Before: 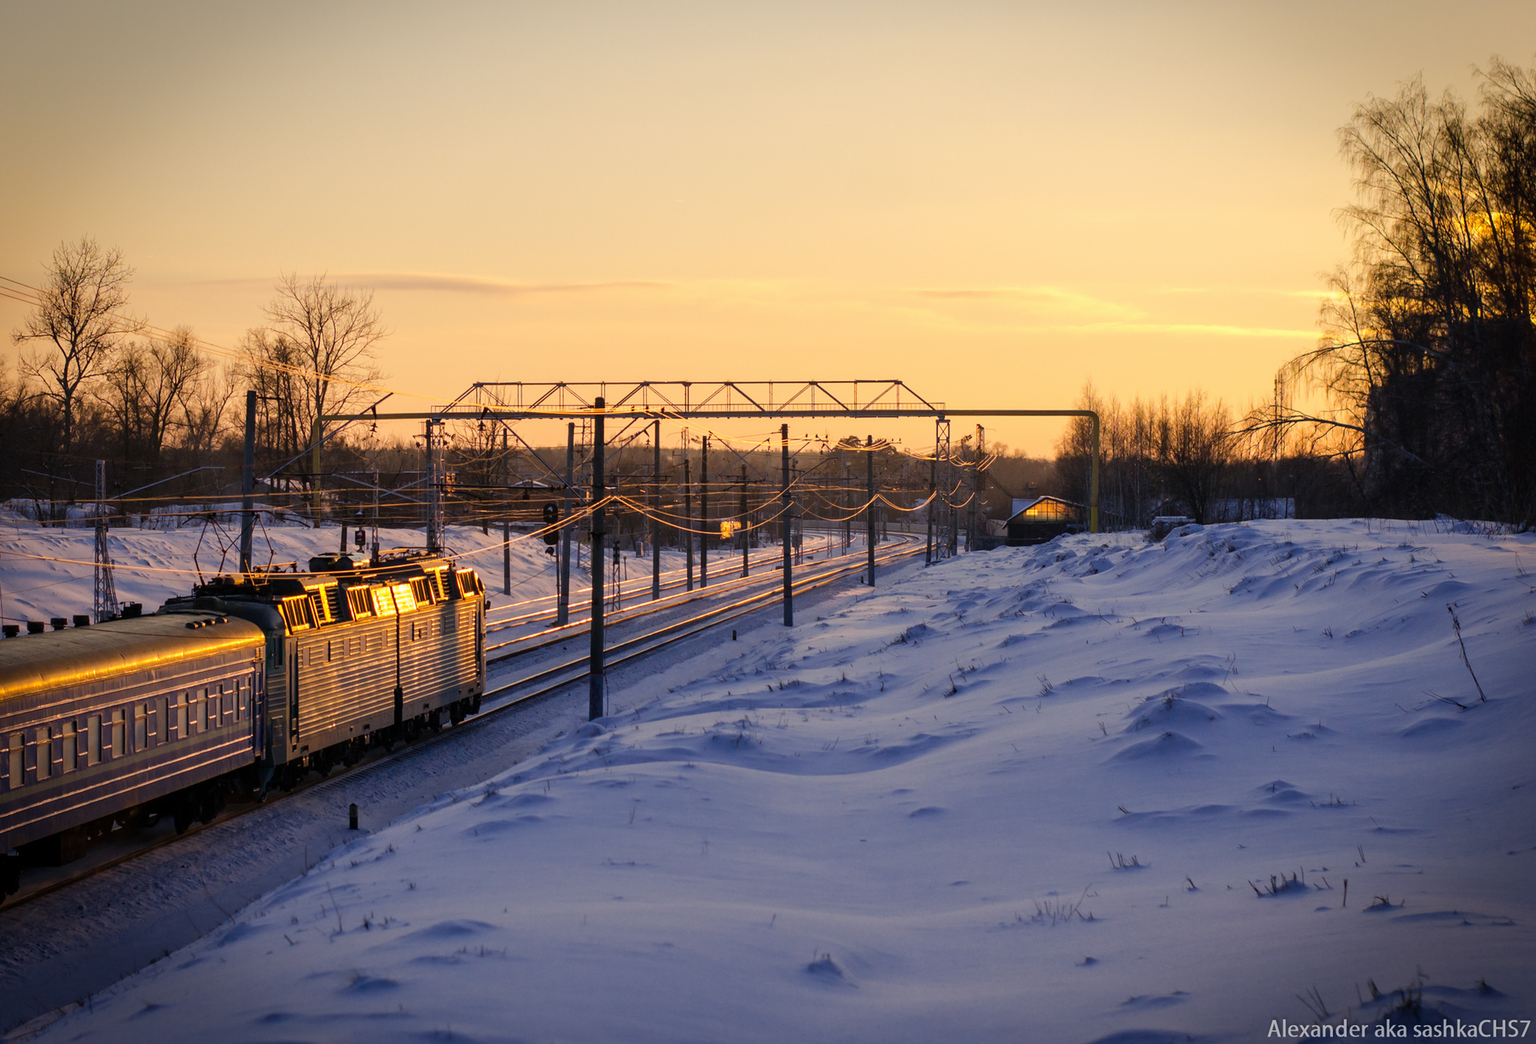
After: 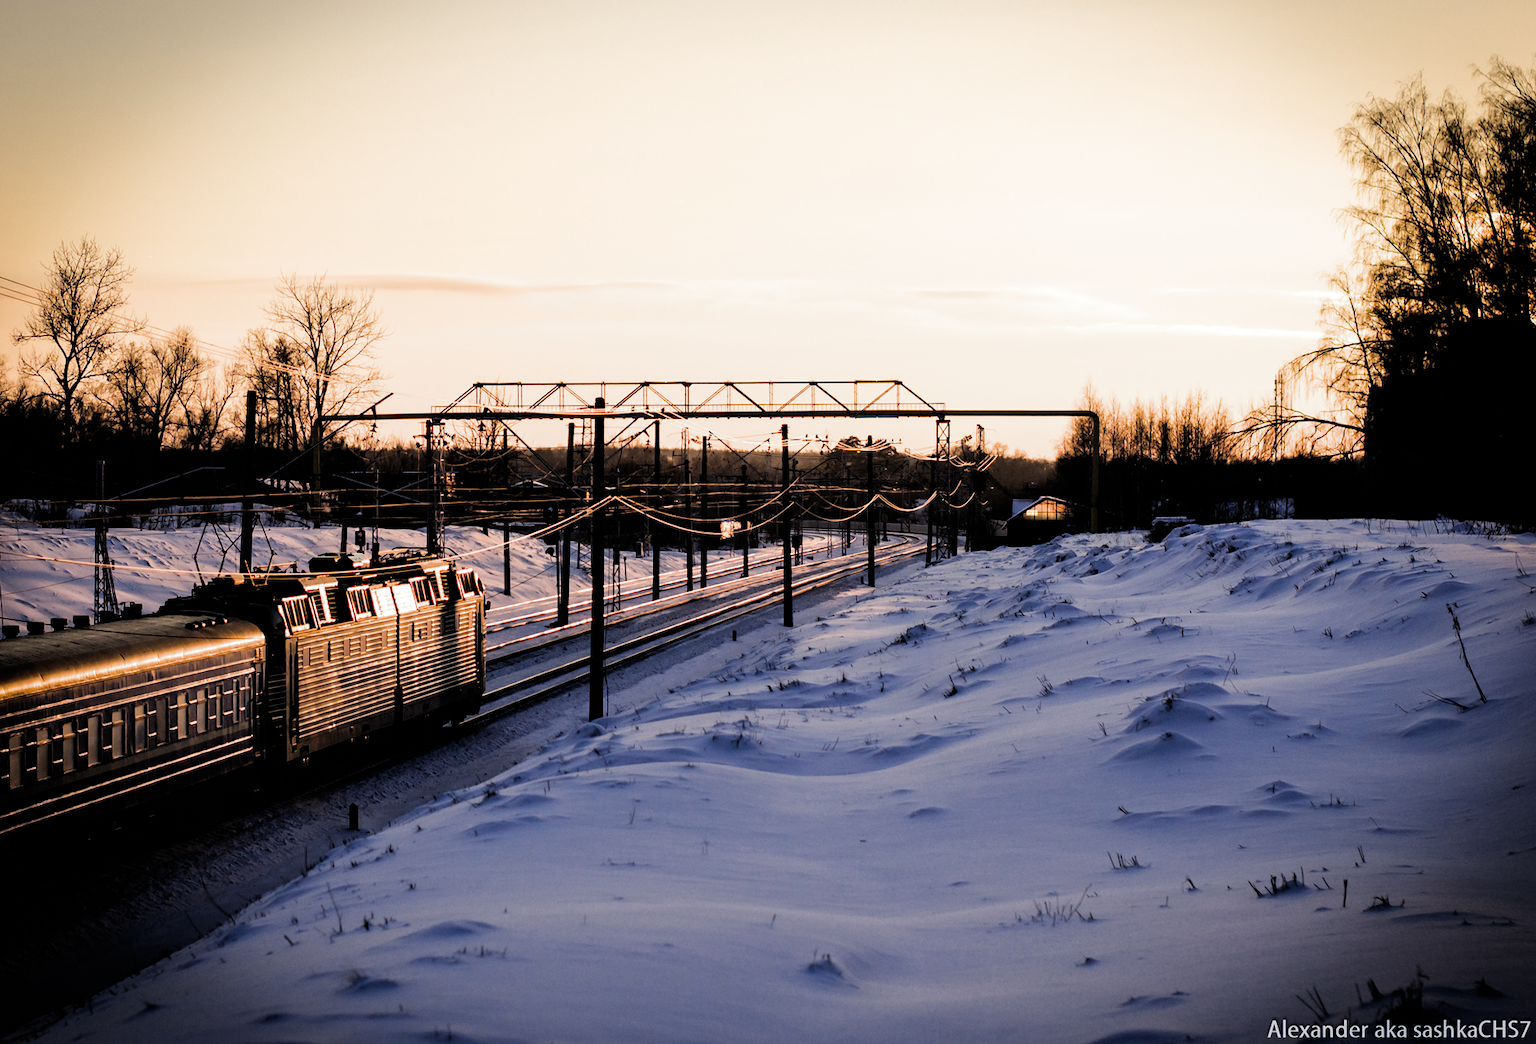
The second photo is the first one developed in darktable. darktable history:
filmic rgb: black relative exposure -3.8 EV, white relative exposure 2.38 EV, dynamic range scaling -49.49%, hardness 3.44, latitude 29.02%, contrast 1.797, add noise in highlights 0, color science v3 (2019), use custom middle-gray values true, contrast in highlights soft
